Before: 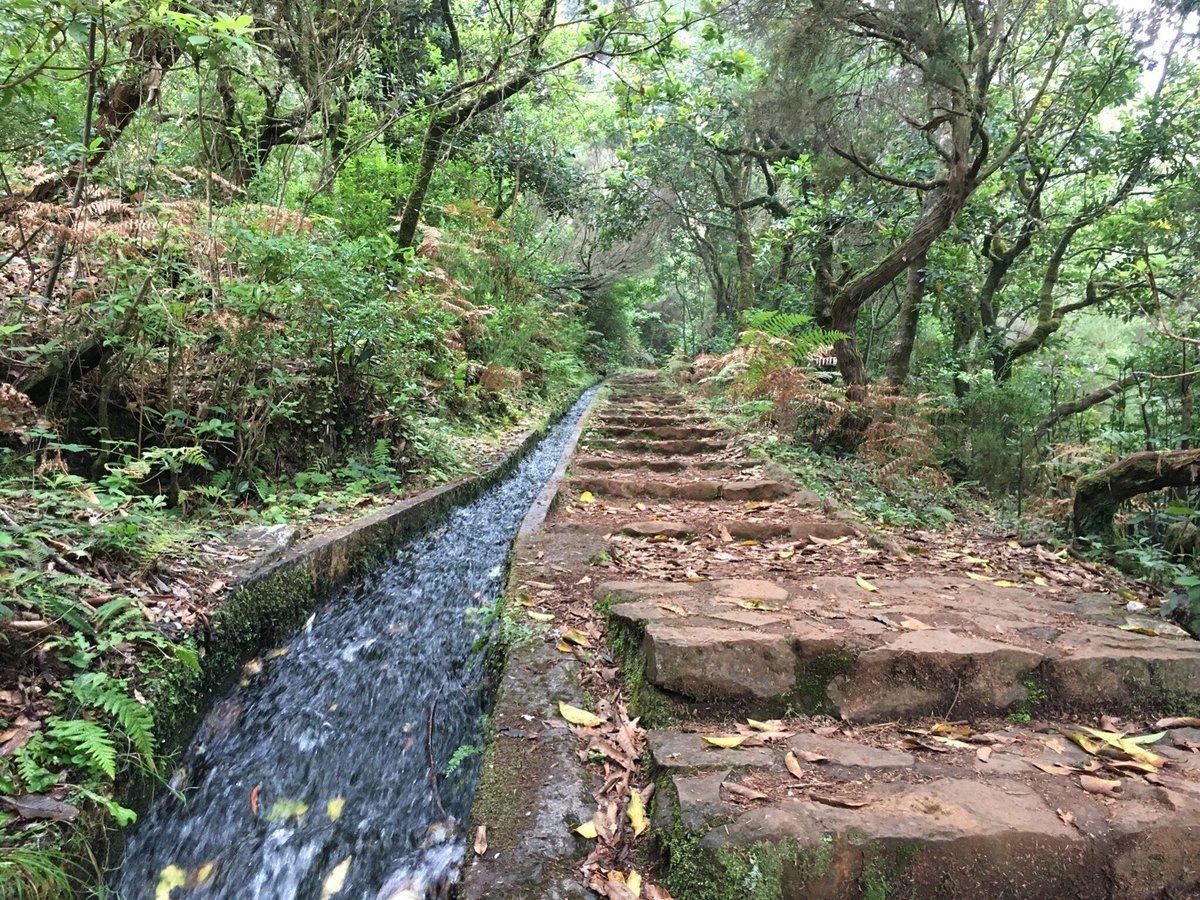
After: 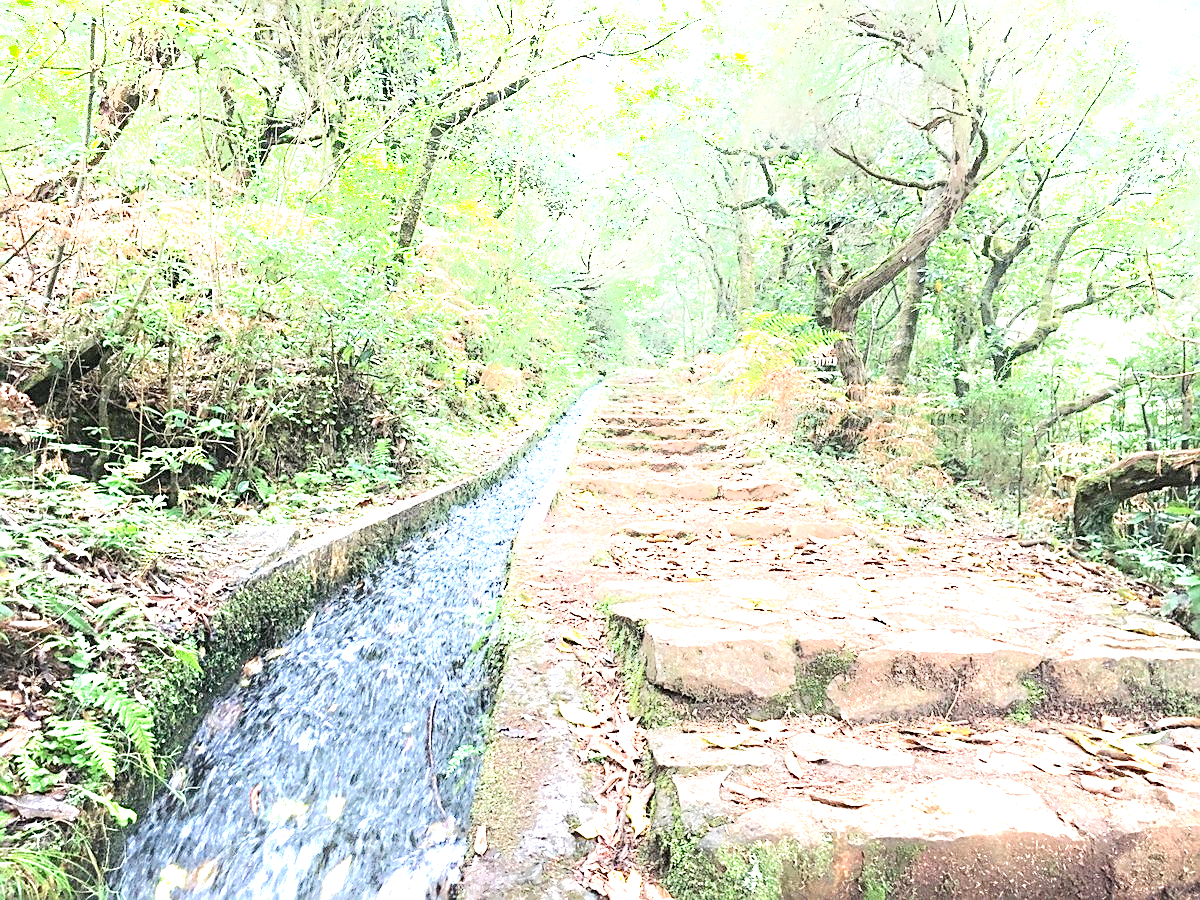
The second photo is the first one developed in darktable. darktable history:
sharpen: amount 0.497
shadows and highlights: shadows -24.97, highlights 49.79, soften with gaussian
exposure: exposure 2.003 EV, compensate exposure bias true, compensate highlight preservation false
